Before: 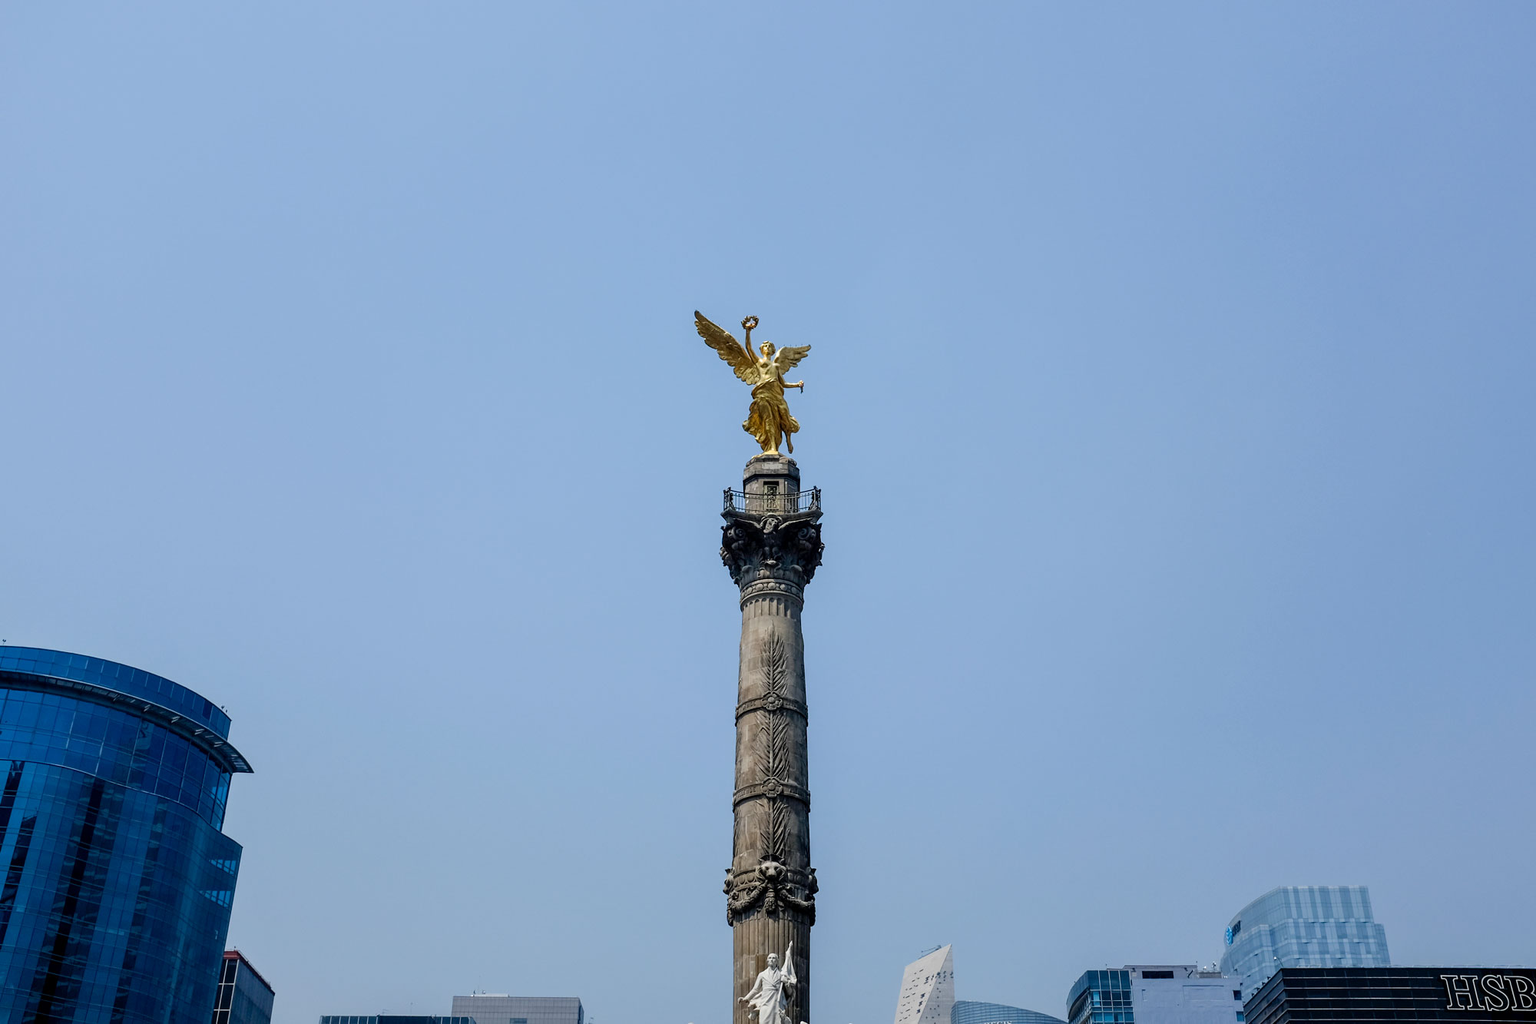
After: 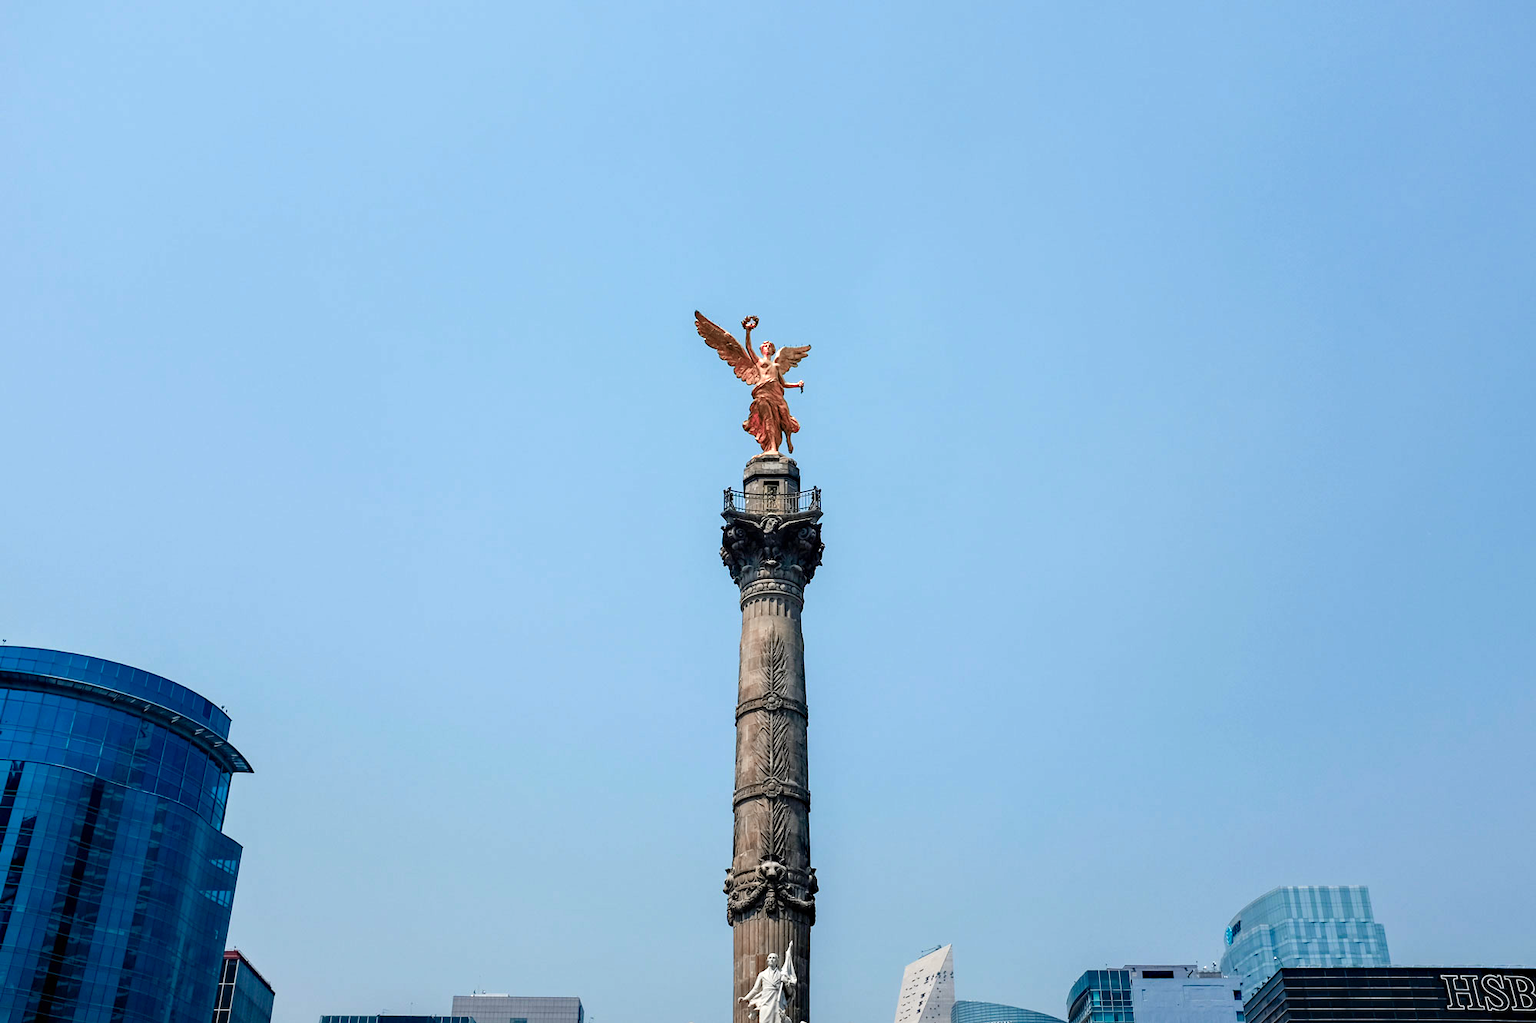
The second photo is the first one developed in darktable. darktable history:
color zones: curves: ch2 [(0, 0.488) (0.143, 0.417) (0.286, 0.212) (0.429, 0.179) (0.571, 0.154) (0.714, 0.415) (0.857, 0.495) (1, 0.488)]
haze removal: compatibility mode true, adaptive false
exposure: black level correction 0, exposure 0.4 EV, compensate exposure bias true, compensate highlight preservation false
